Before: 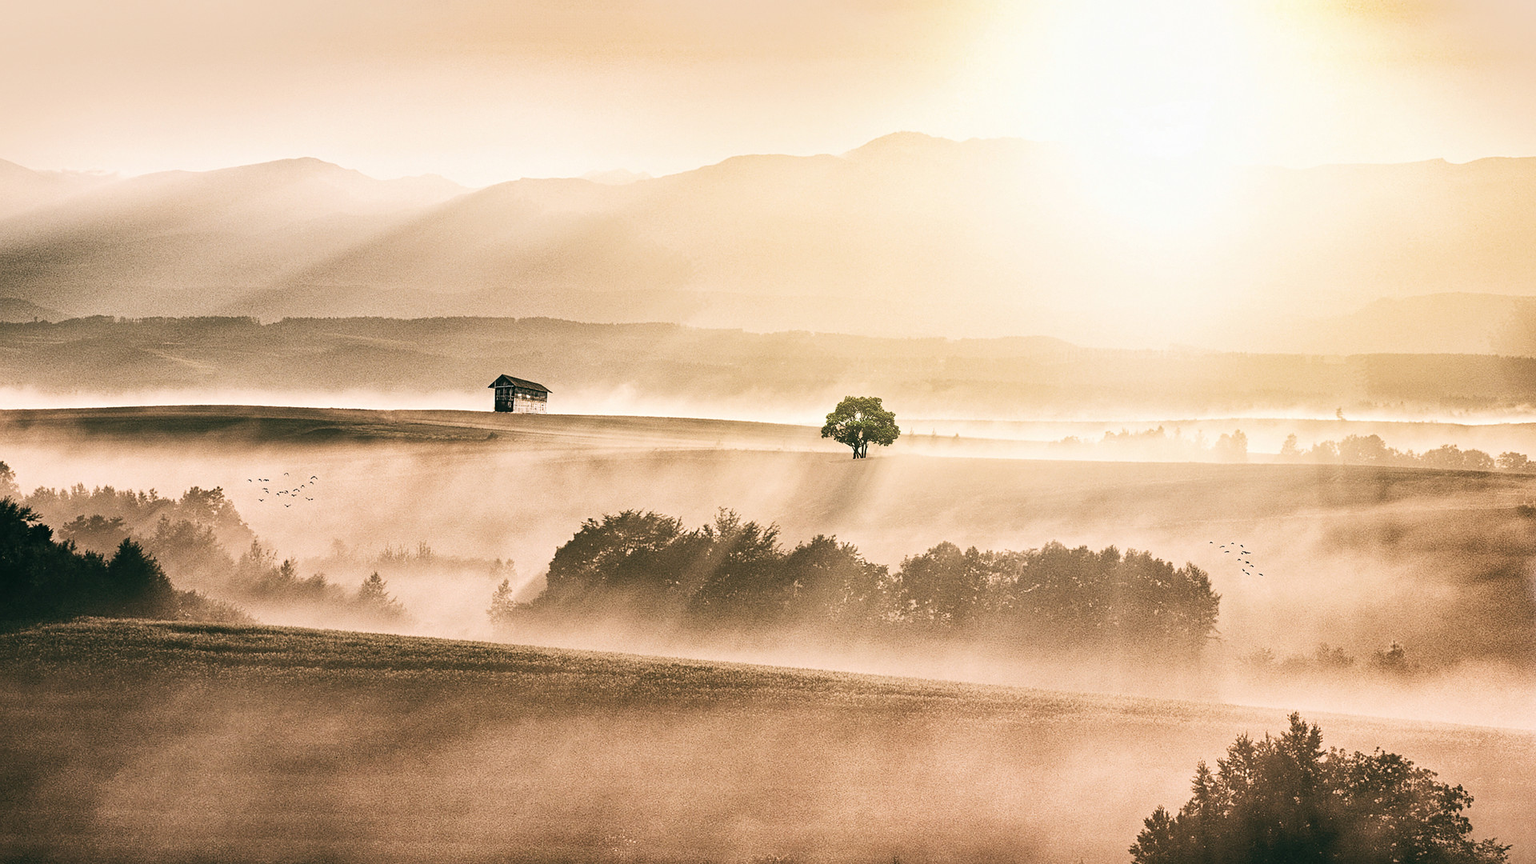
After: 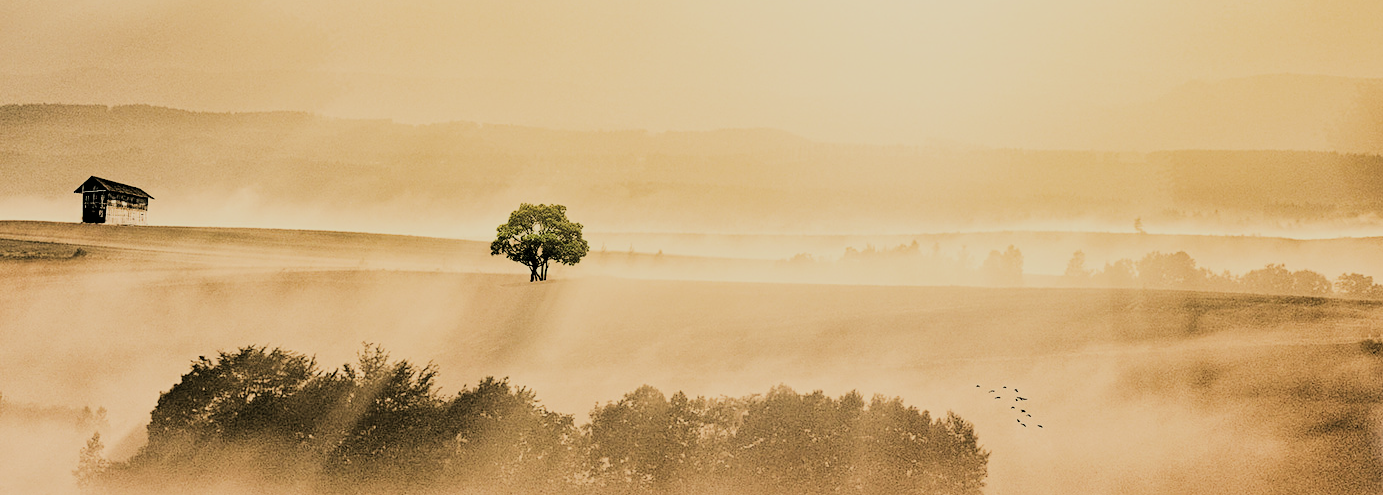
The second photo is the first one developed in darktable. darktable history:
filmic rgb: black relative exposure -3.21 EV, white relative exposure 7.02 EV, hardness 1.46, contrast 1.35
crop and rotate: left 27.938%, top 27.046%, bottom 27.046%
color correction: highlights a* 1.39, highlights b* 17.83
